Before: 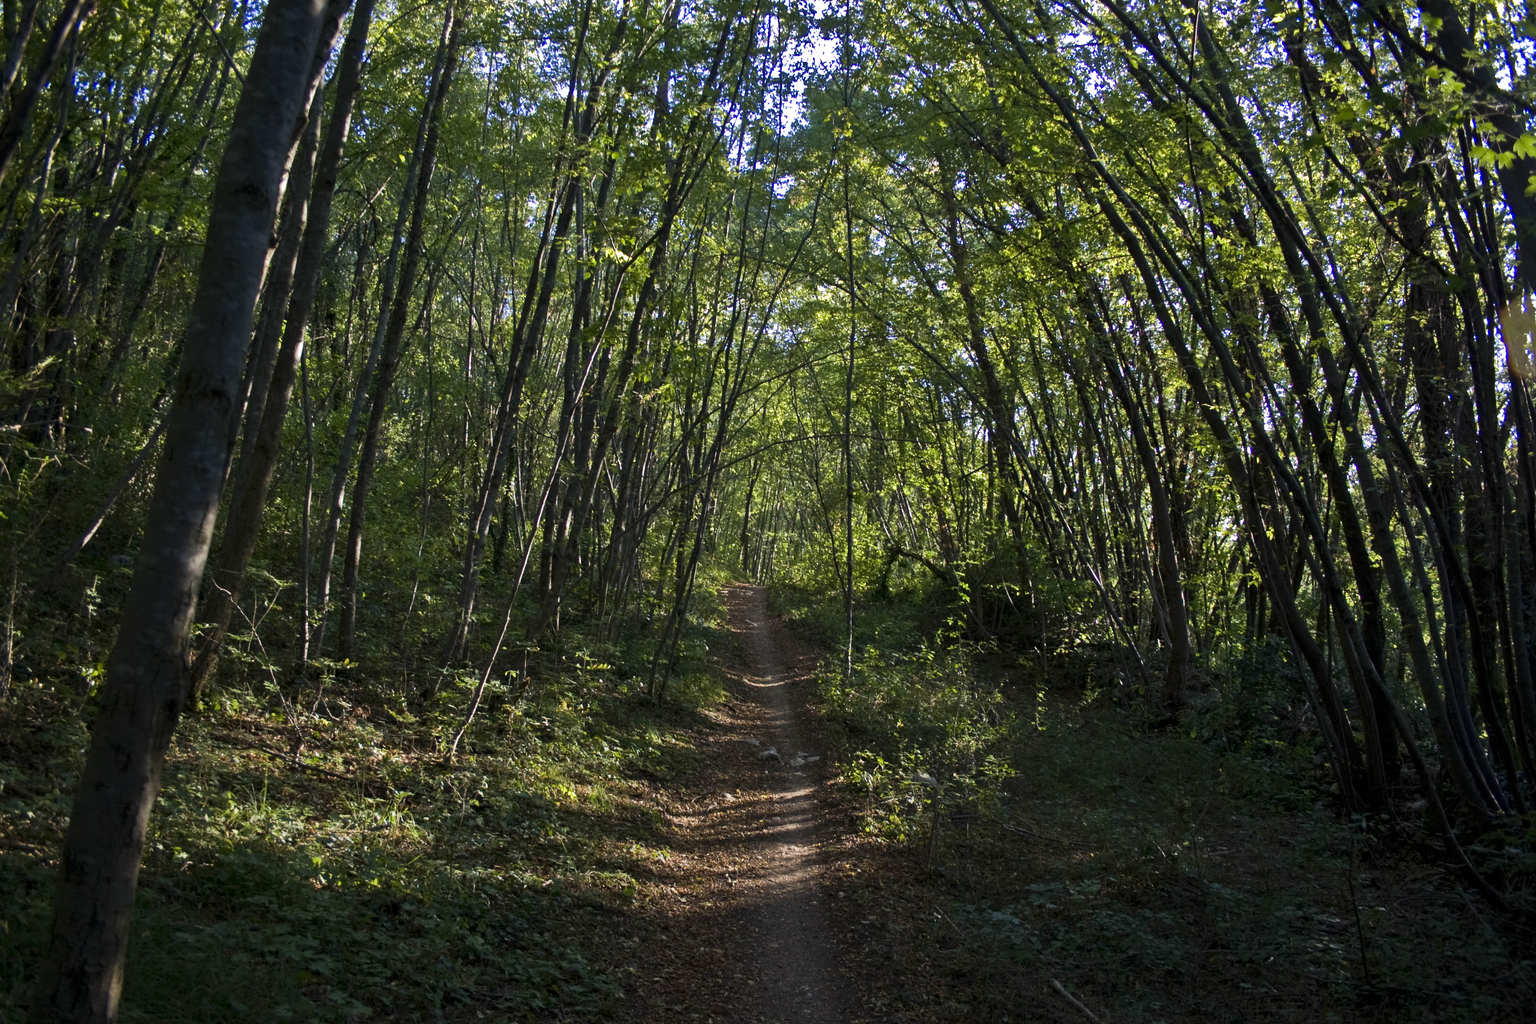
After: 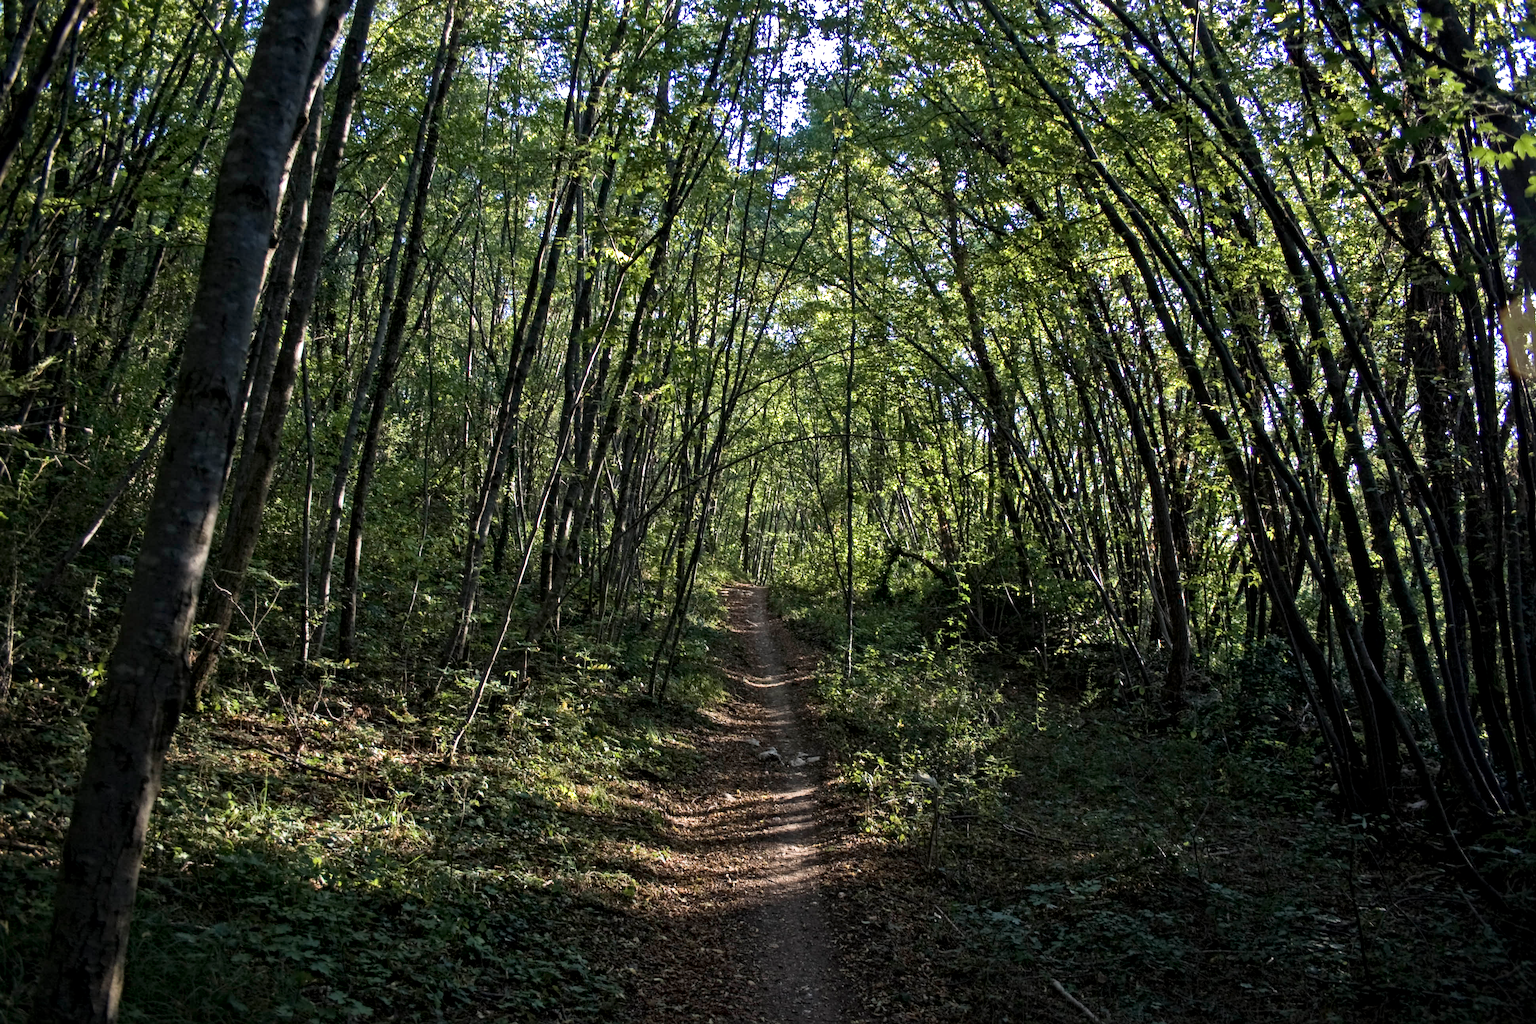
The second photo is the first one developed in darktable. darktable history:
local contrast: mode bilateral grid, contrast 20, coarseness 19, detail 163%, midtone range 0.2
color correction: saturation 0.8
exposure: exposure 0.2 EV, compensate highlight preservation false
